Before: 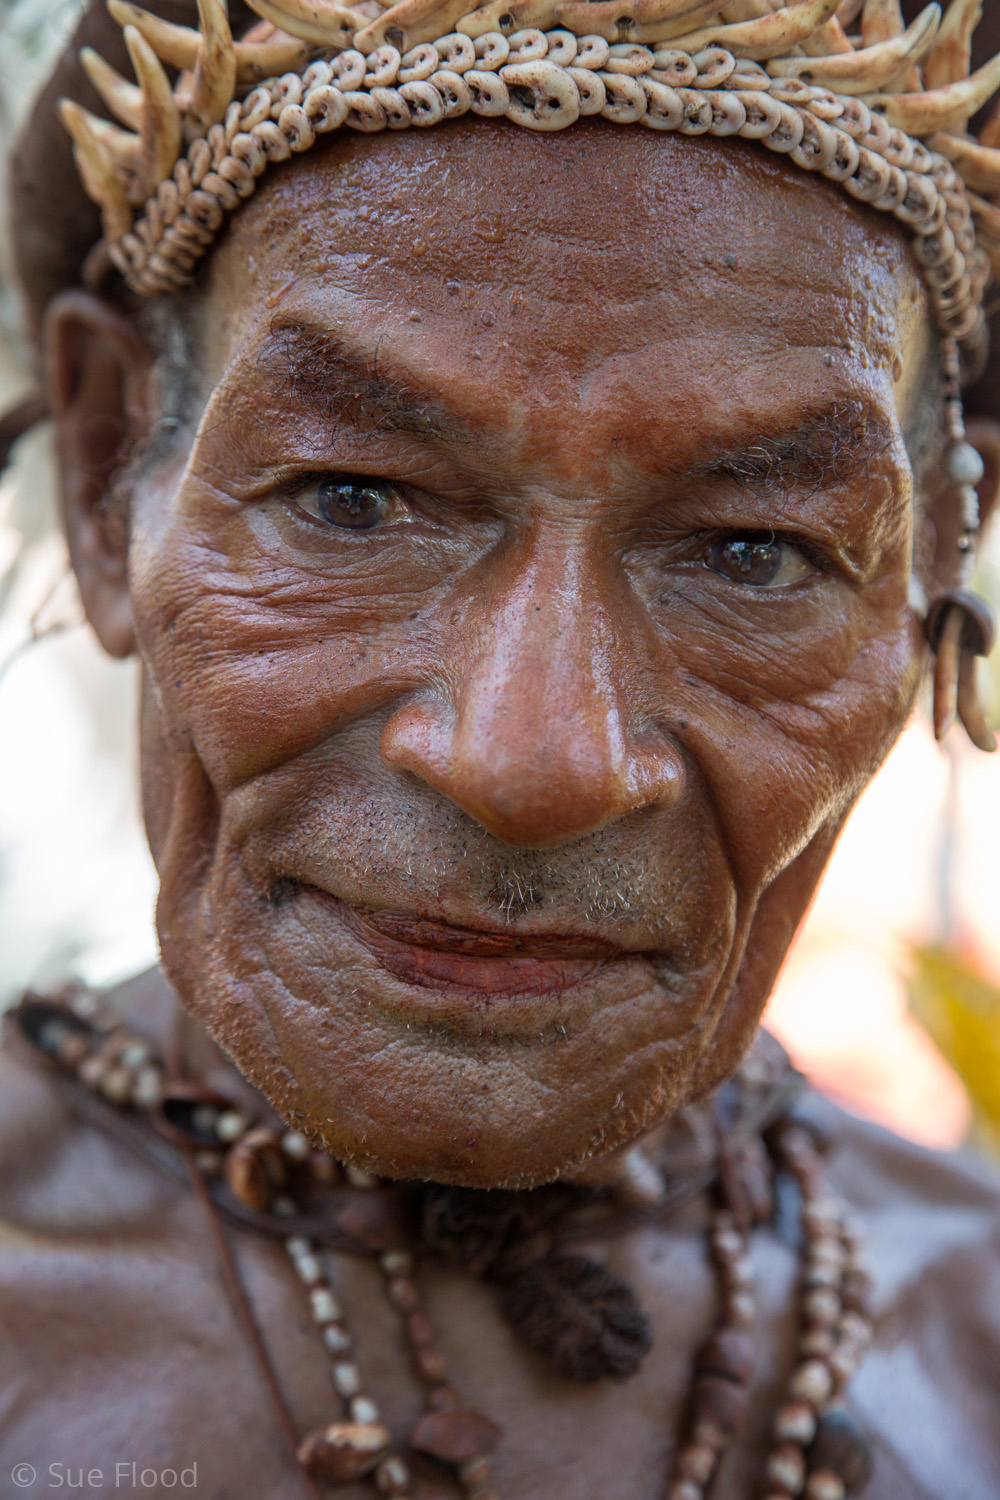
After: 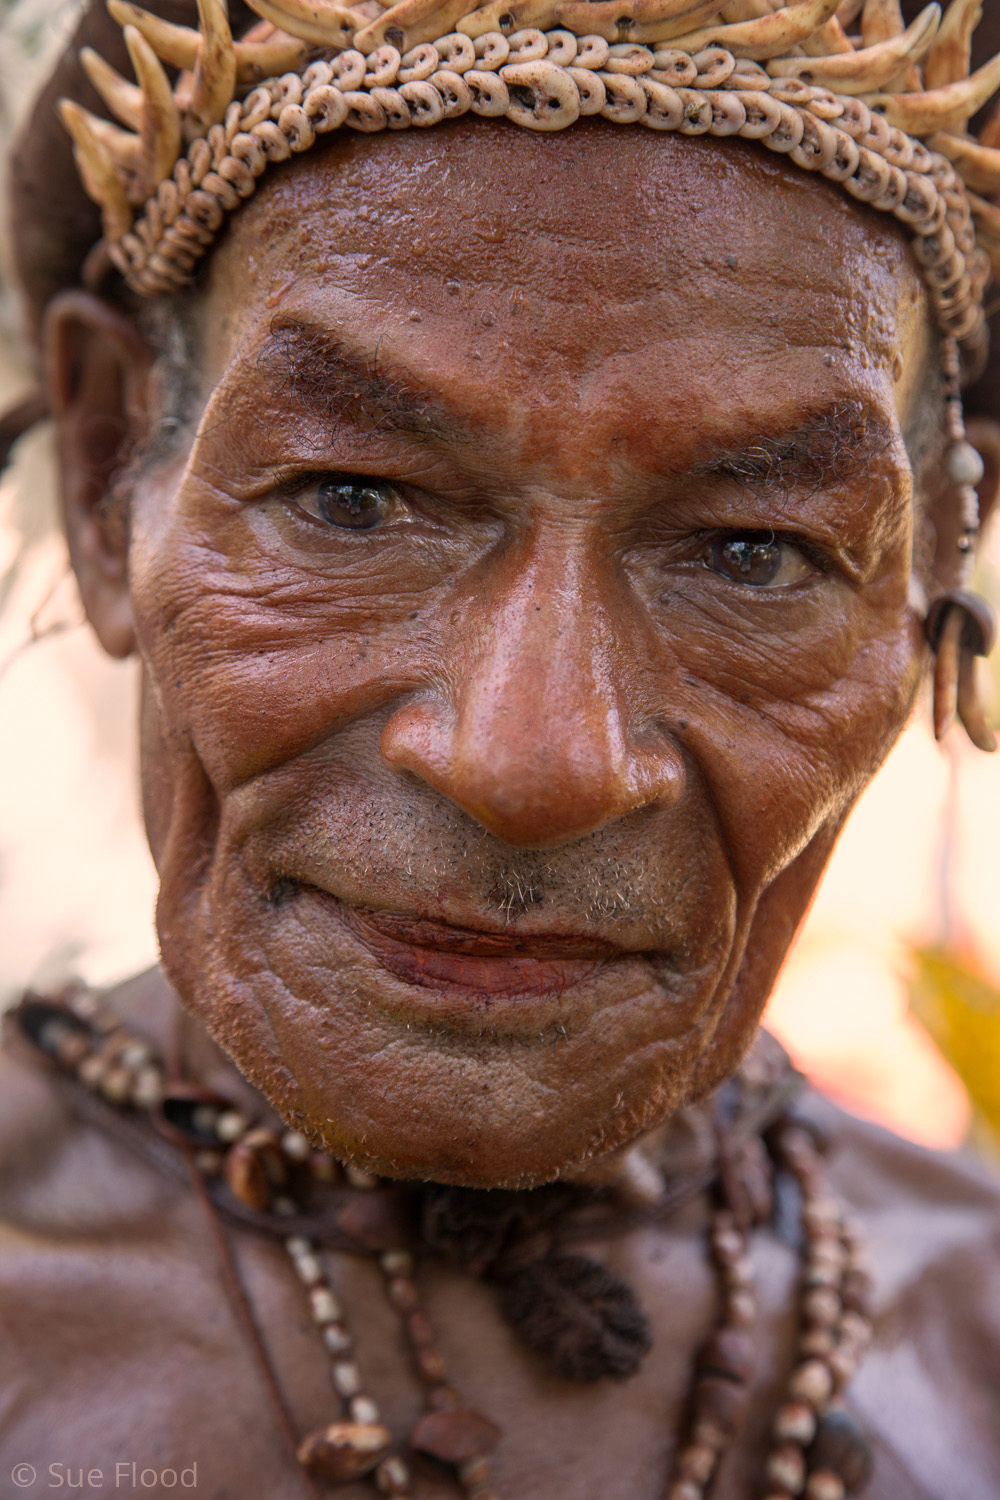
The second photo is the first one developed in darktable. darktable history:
color correction: highlights a* 11.79, highlights b* 12.2
